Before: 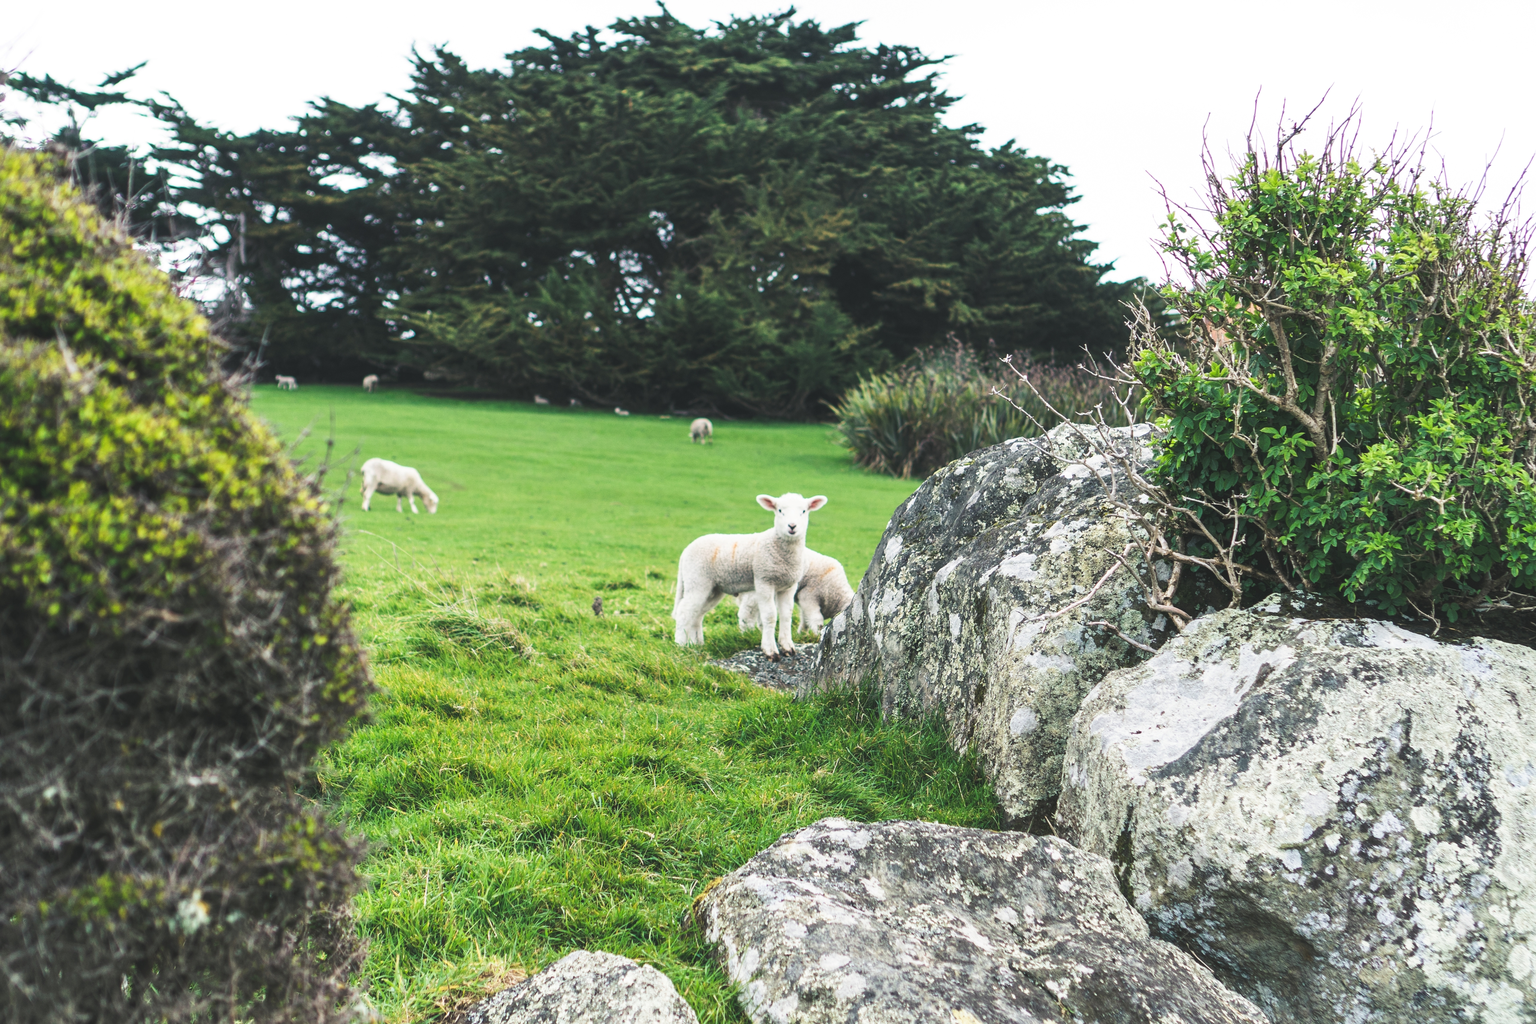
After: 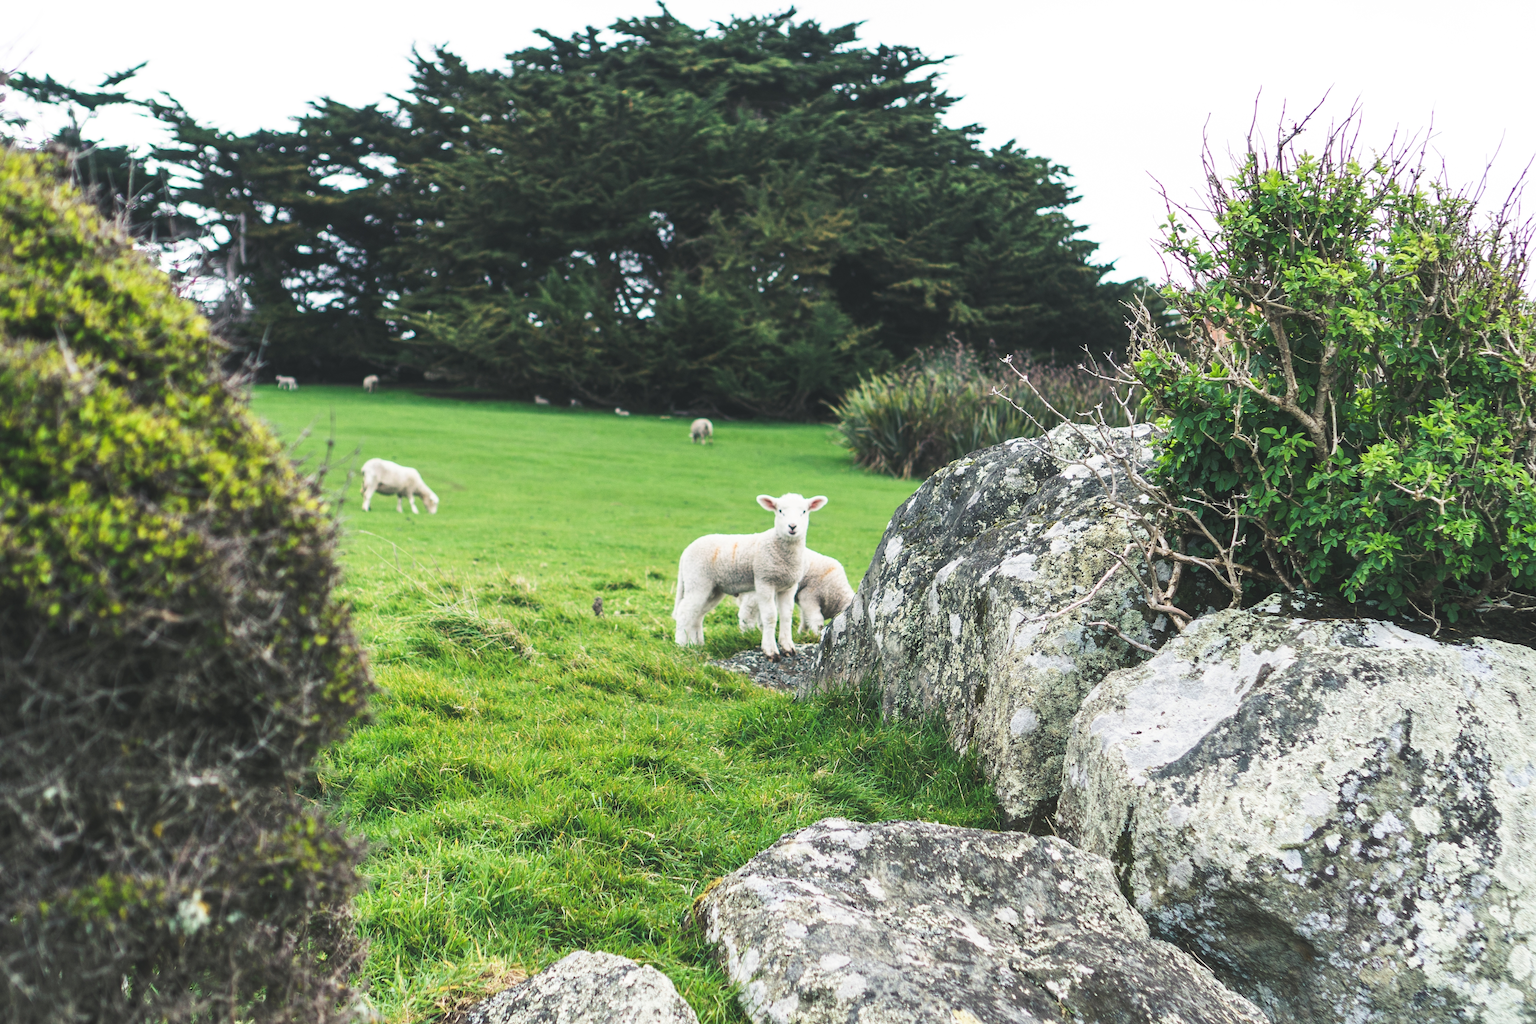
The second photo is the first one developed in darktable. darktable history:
haze removal: strength 0.282, distance 0.256, adaptive false
